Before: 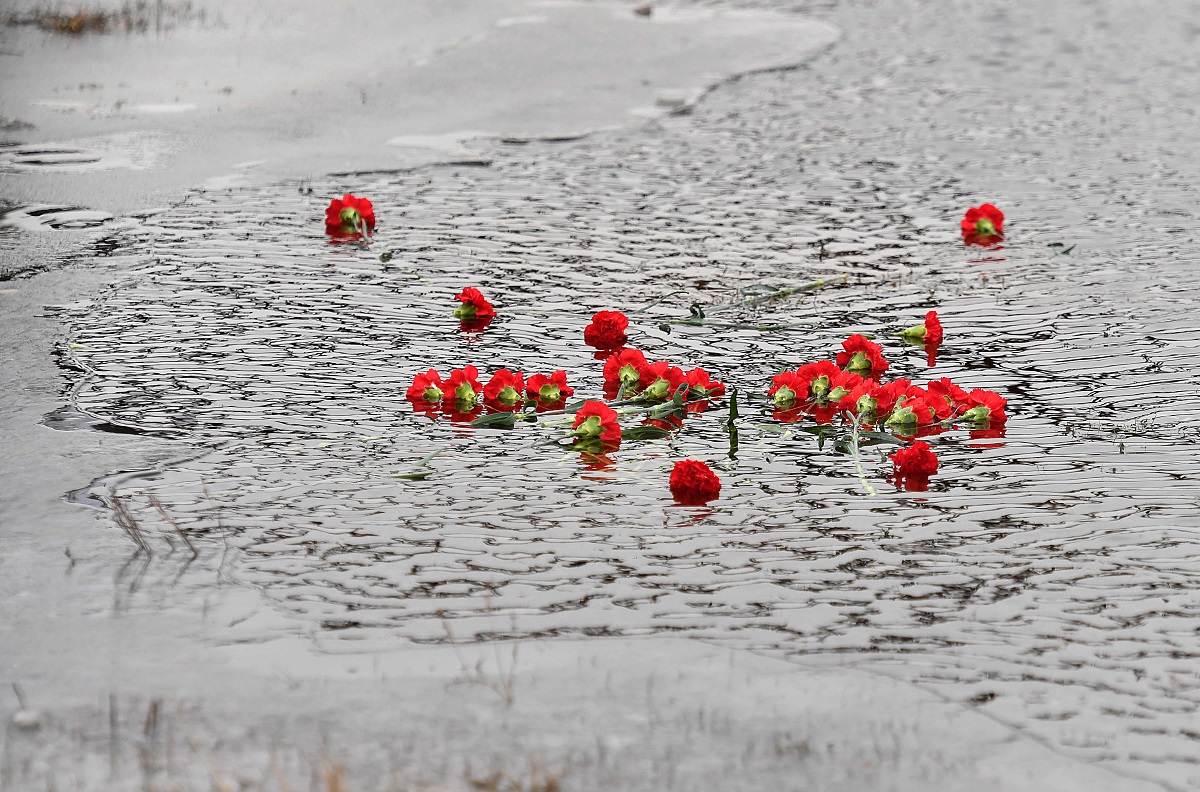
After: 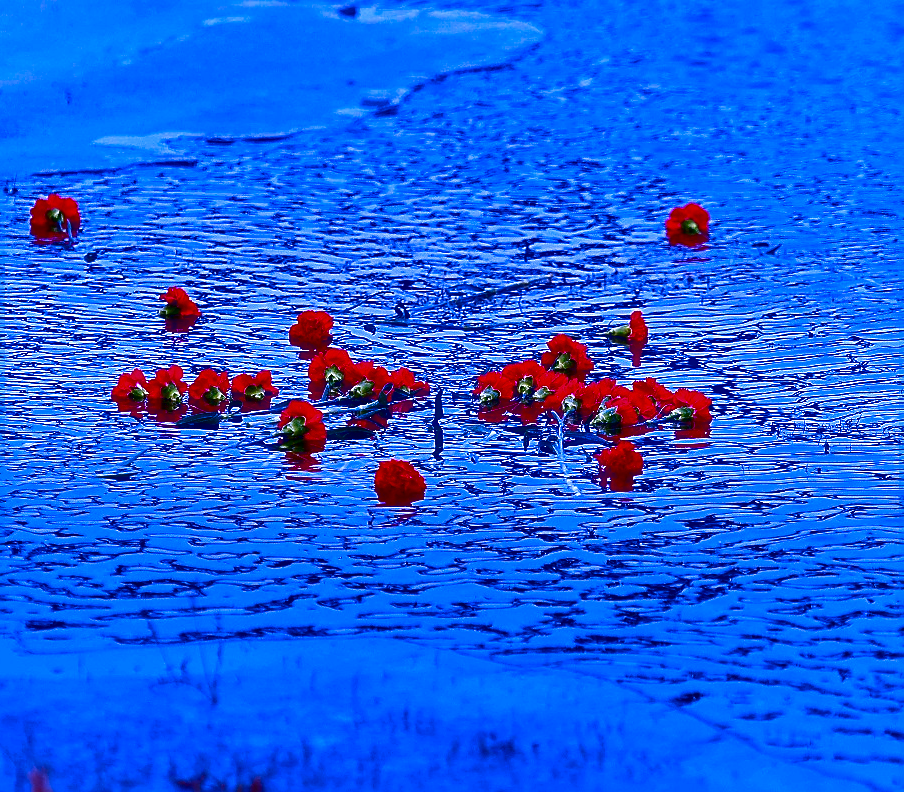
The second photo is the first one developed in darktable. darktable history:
white balance: red 0.98, blue 1.61
sharpen: on, module defaults
crop and rotate: left 24.6%
contrast brightness saturation: brightness -1, saturation 1
tone equalizer: on, module defaults
haze removal: strength -0.1, adaptive false
color balance rgb: perceptual saturation grading › global saturation 20%, perceptual saturation grading › highlights -25%, perceptual saturation grading › shadows 25%
